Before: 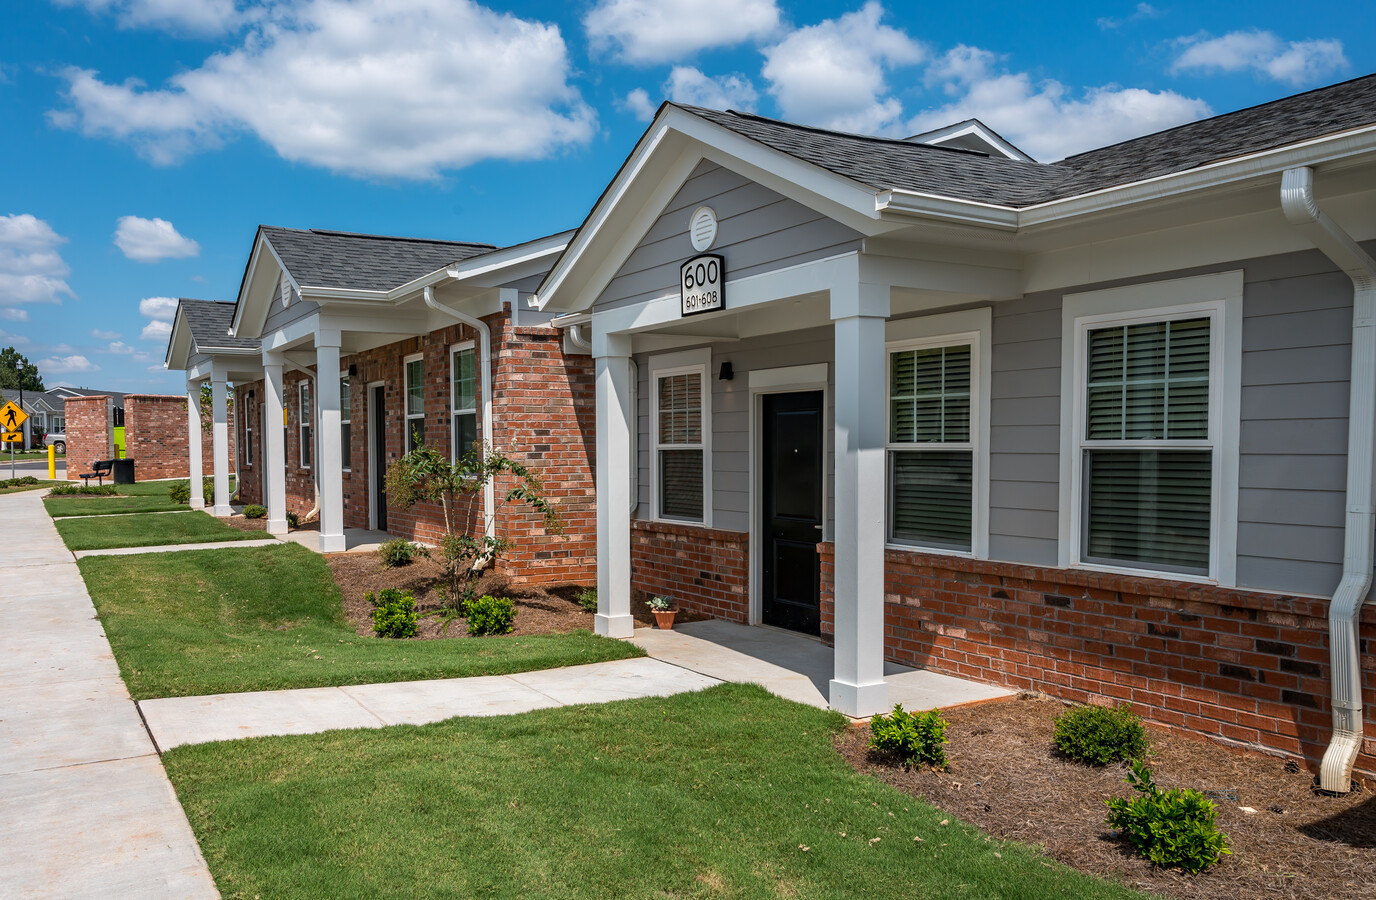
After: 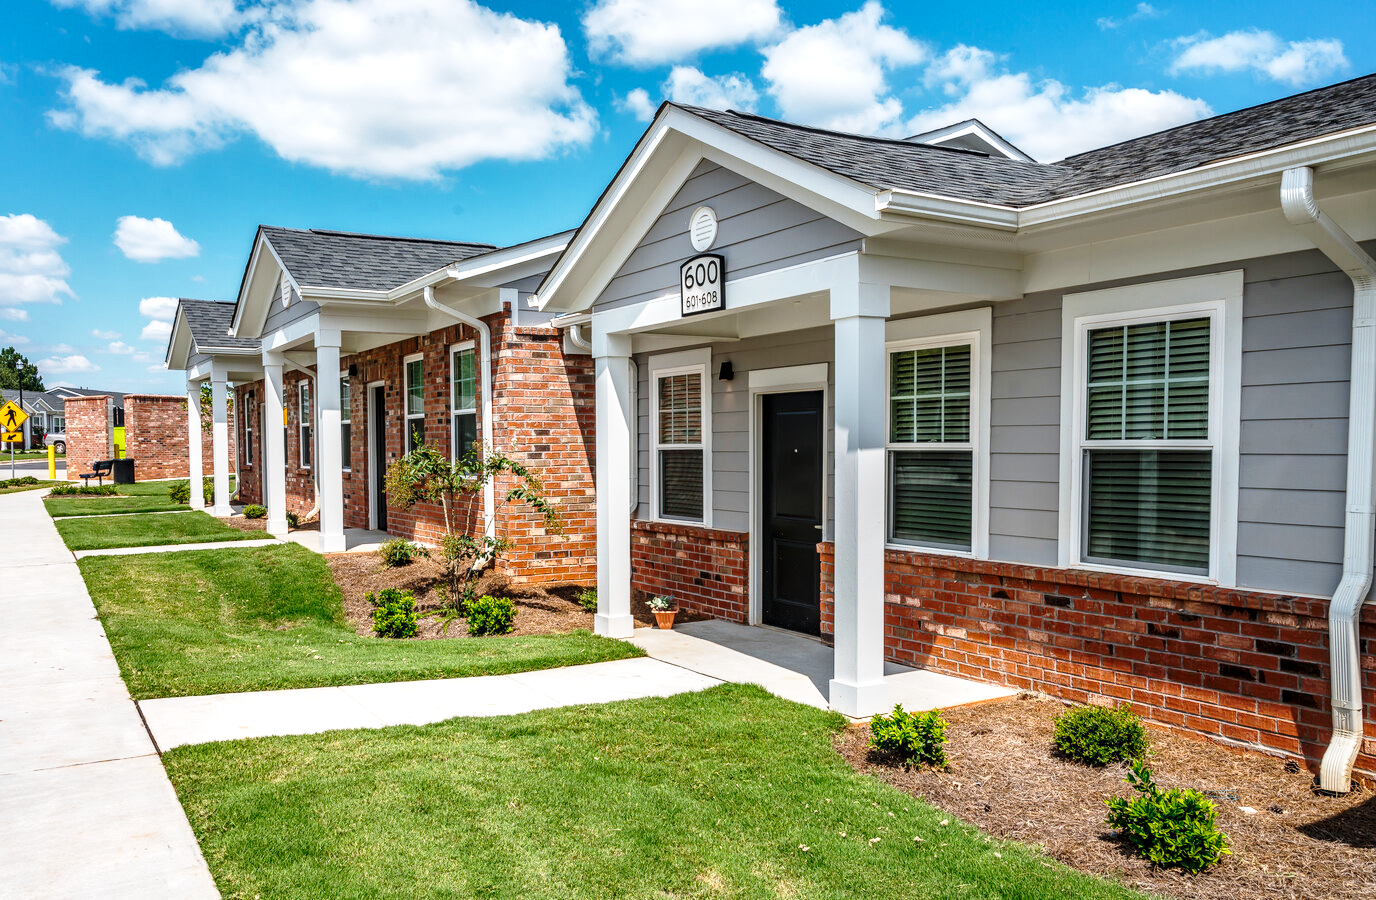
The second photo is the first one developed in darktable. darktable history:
base curve: curves: ch0 [(0, 0) (0.028, 0.03) (0.121, 0.232) (0.46, 0.748) (0.859, 0.968) (1, 1)], preserve colors none
shadows and highlights: shadows 49, highlights -41, soften with gaussian
local contrast: on, module defaults
levels: levels [0, 0.499, 1]
exposure: exposure 0.217 EV, compensate highlight preservation false
